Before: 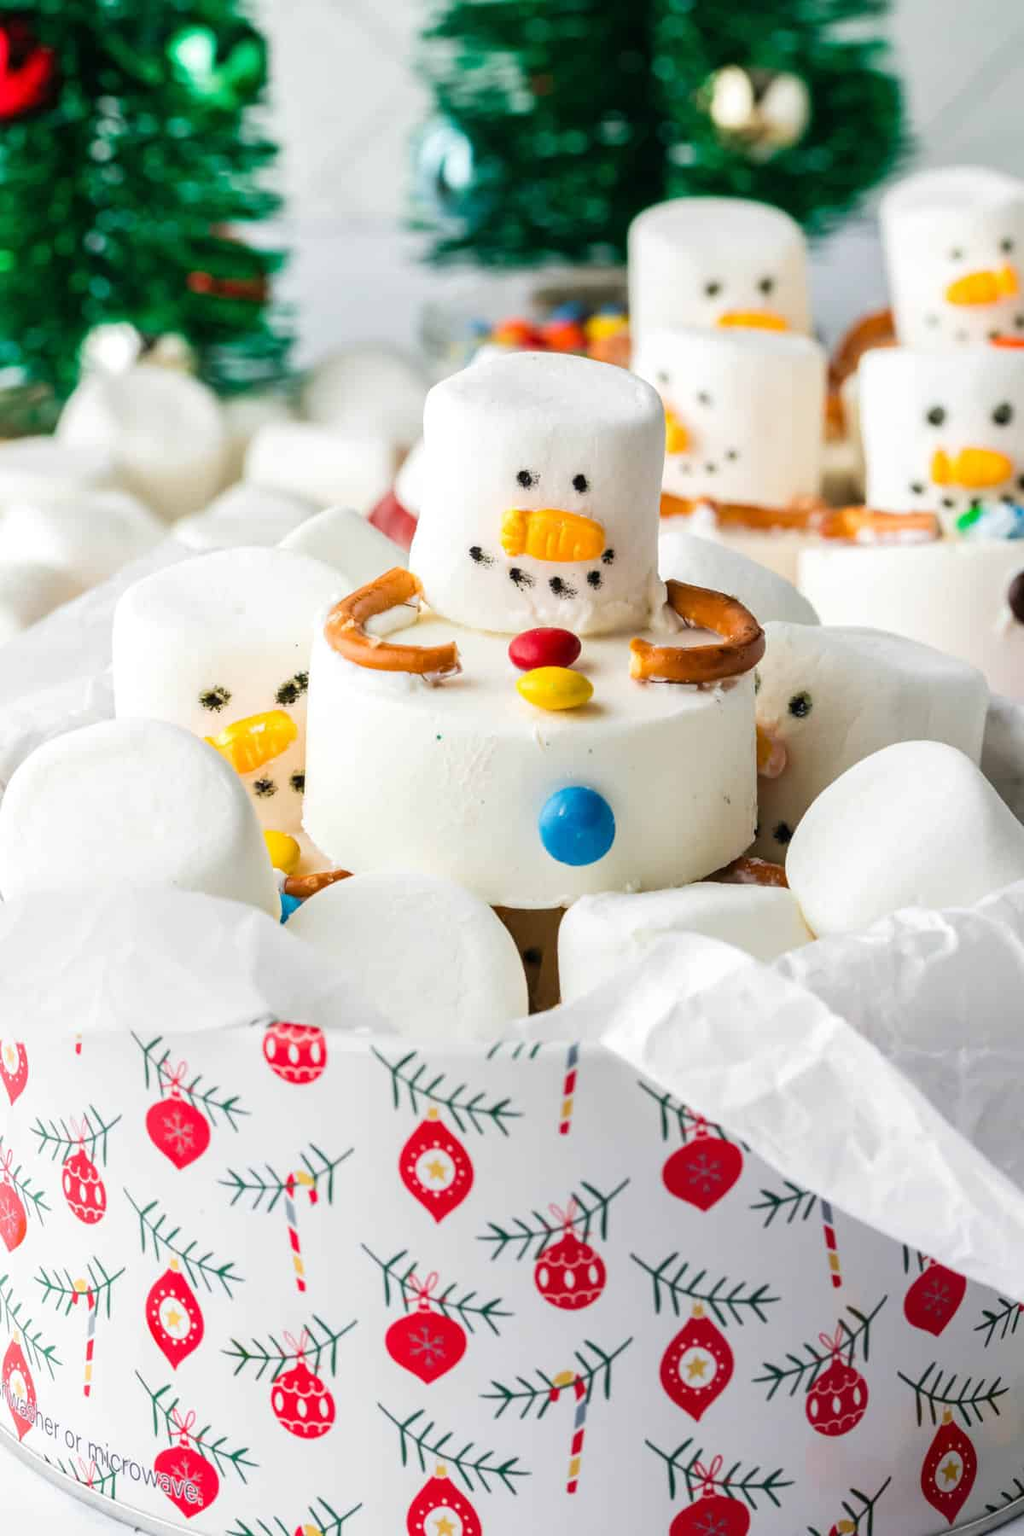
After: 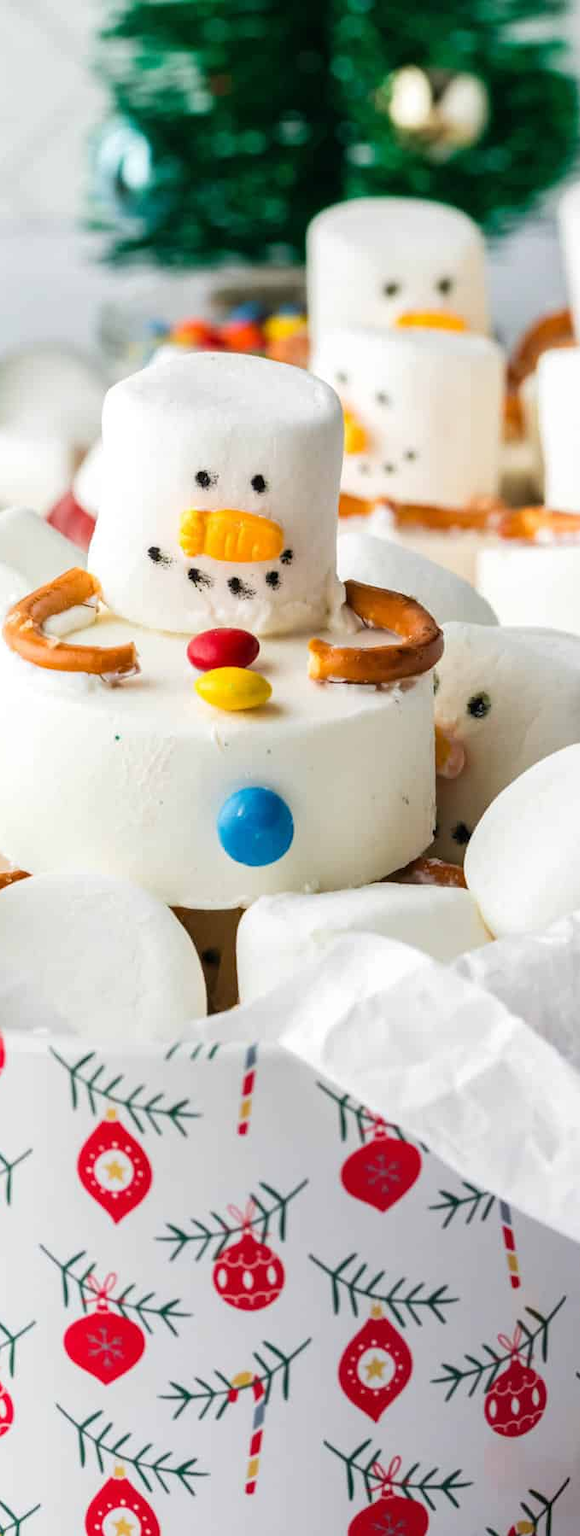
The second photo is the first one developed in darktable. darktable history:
crop: left 31.427%, top 0.013%, right 11.871%
